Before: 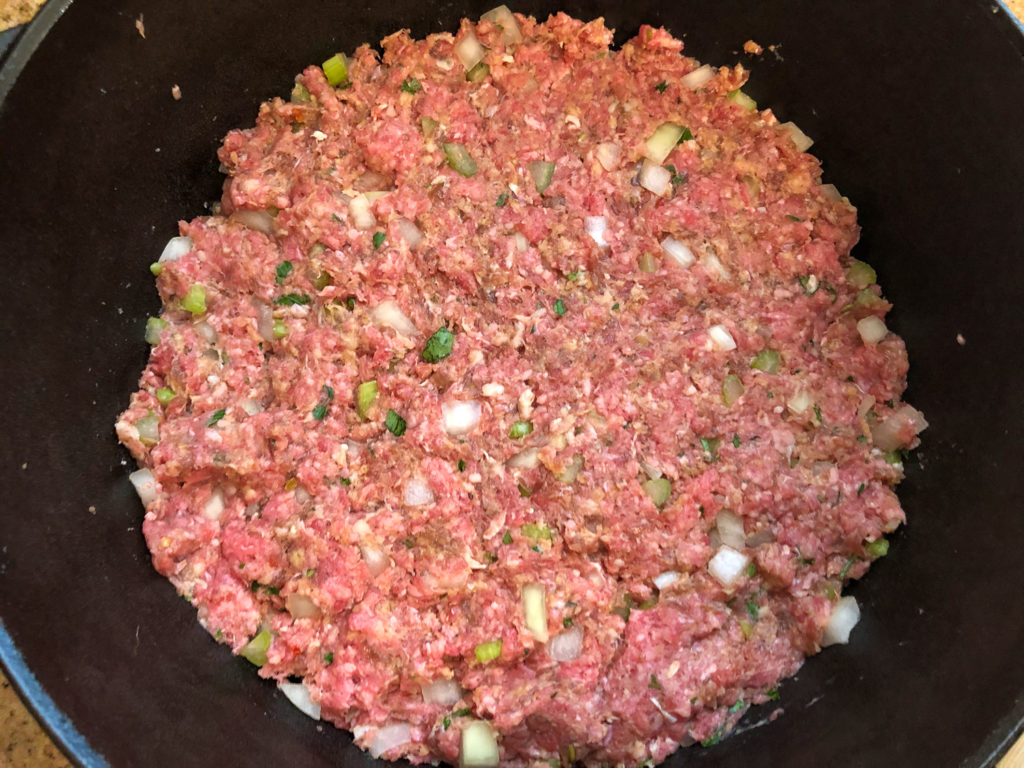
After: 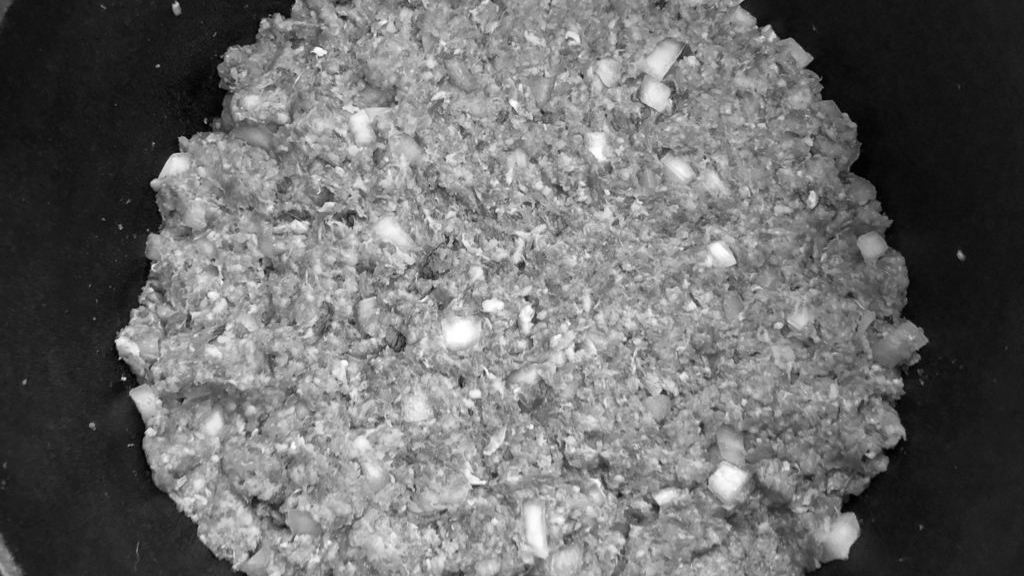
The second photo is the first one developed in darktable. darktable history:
crop: top 11.038%, bottom 13.962%
contrast brightness saturation: saturation -1
monochrome: on, module defaults
